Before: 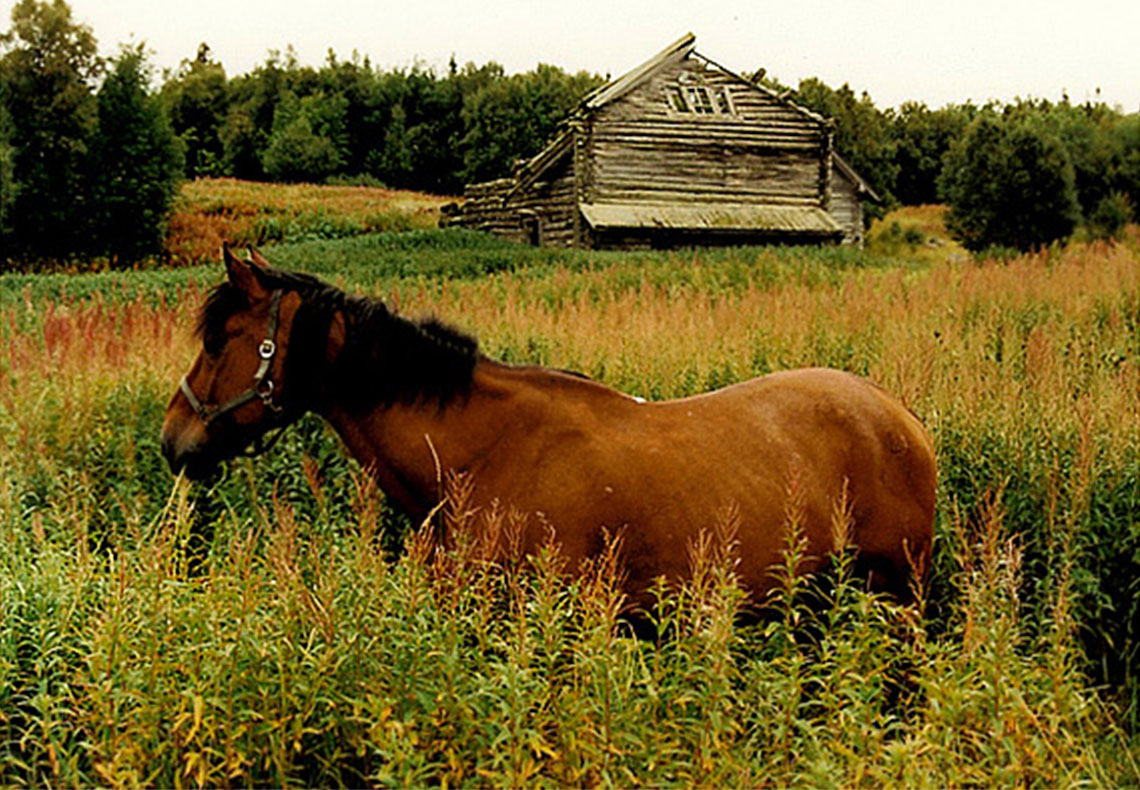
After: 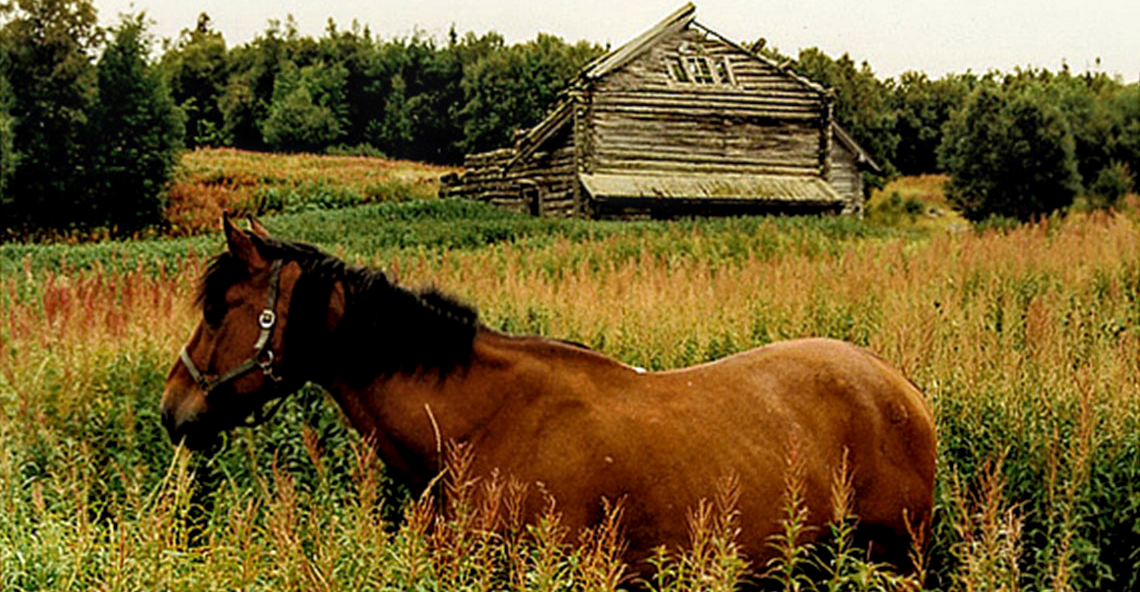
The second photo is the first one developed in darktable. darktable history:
local contrast: detail 130%
tone equalizer: on, module defaults
crop: top 3.857%, bottom 21.132%
